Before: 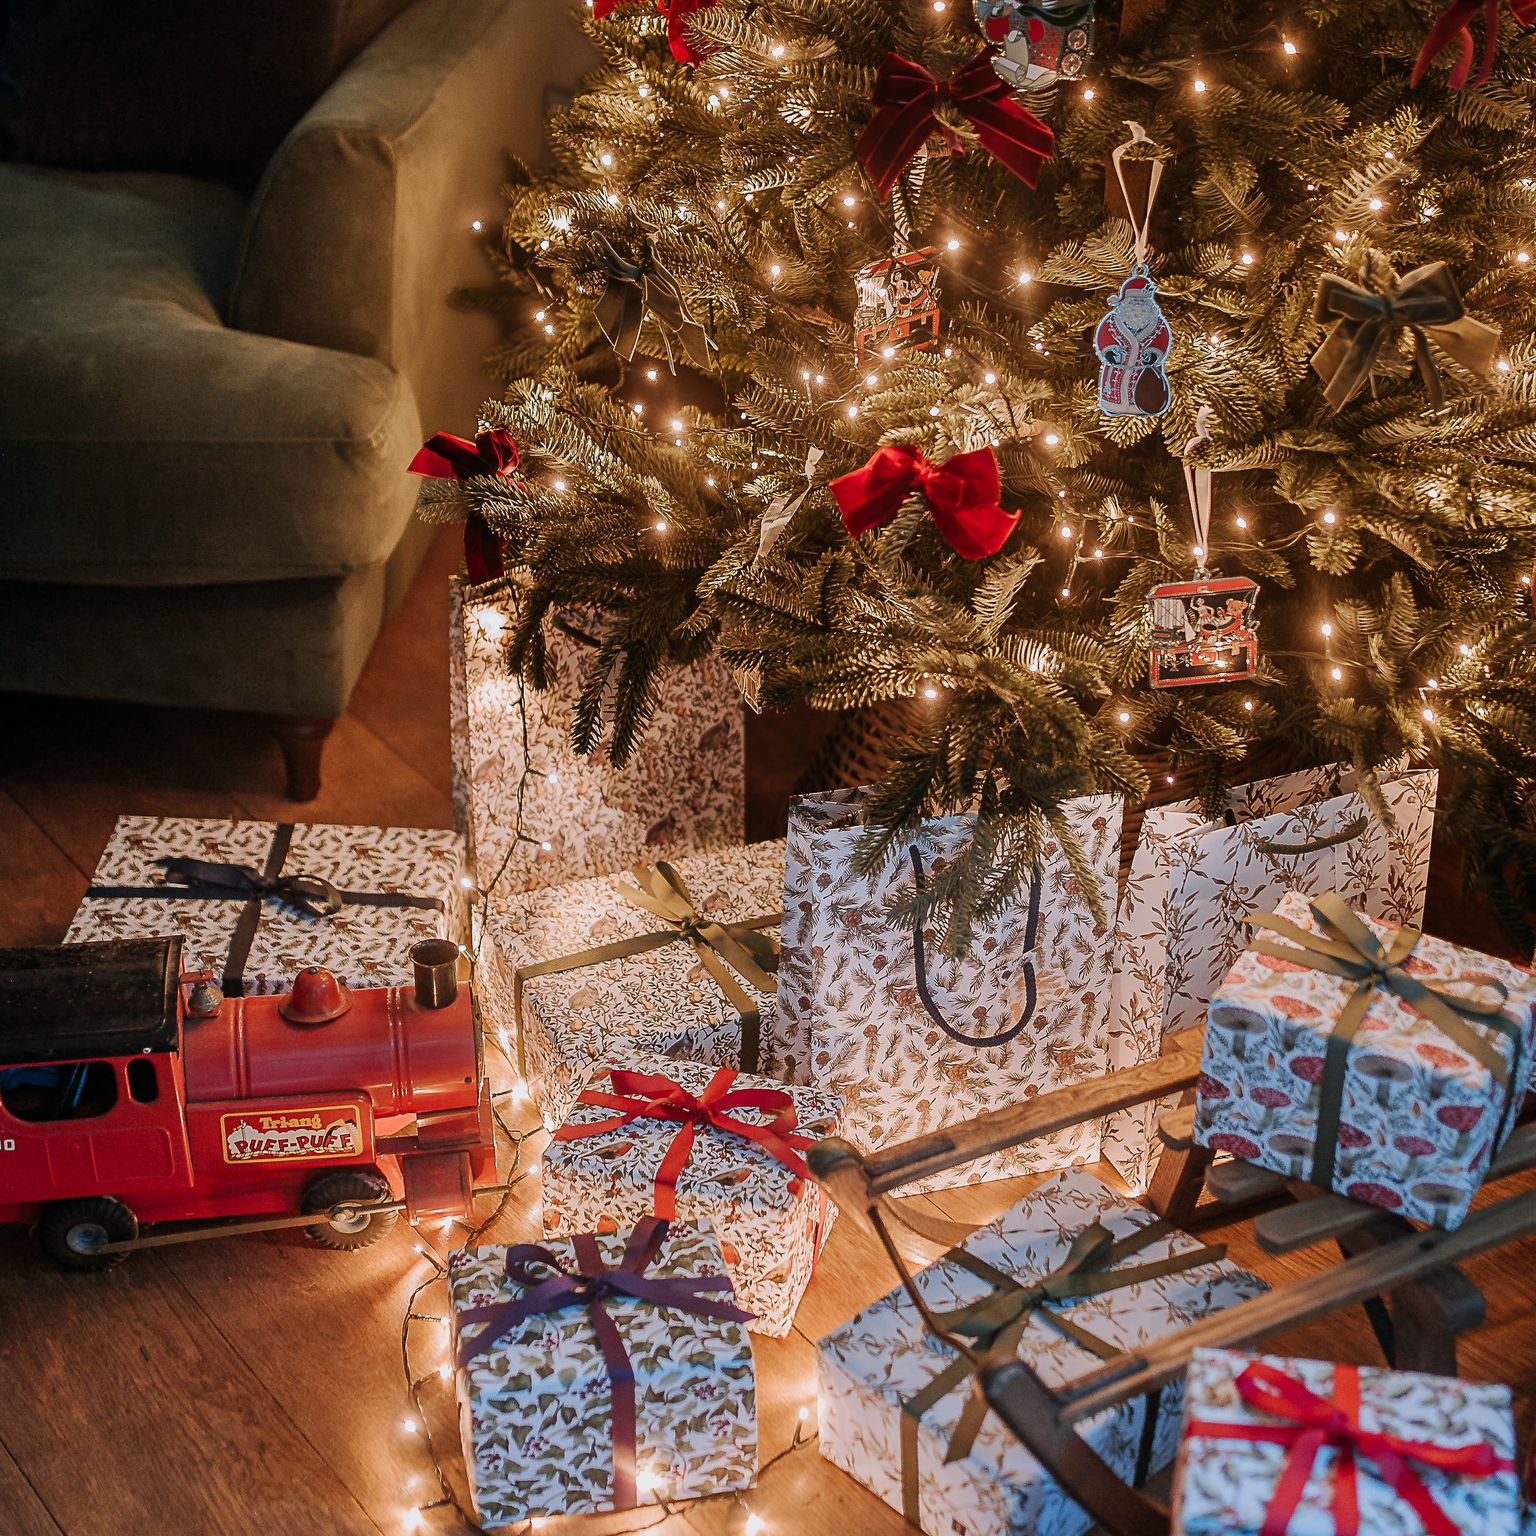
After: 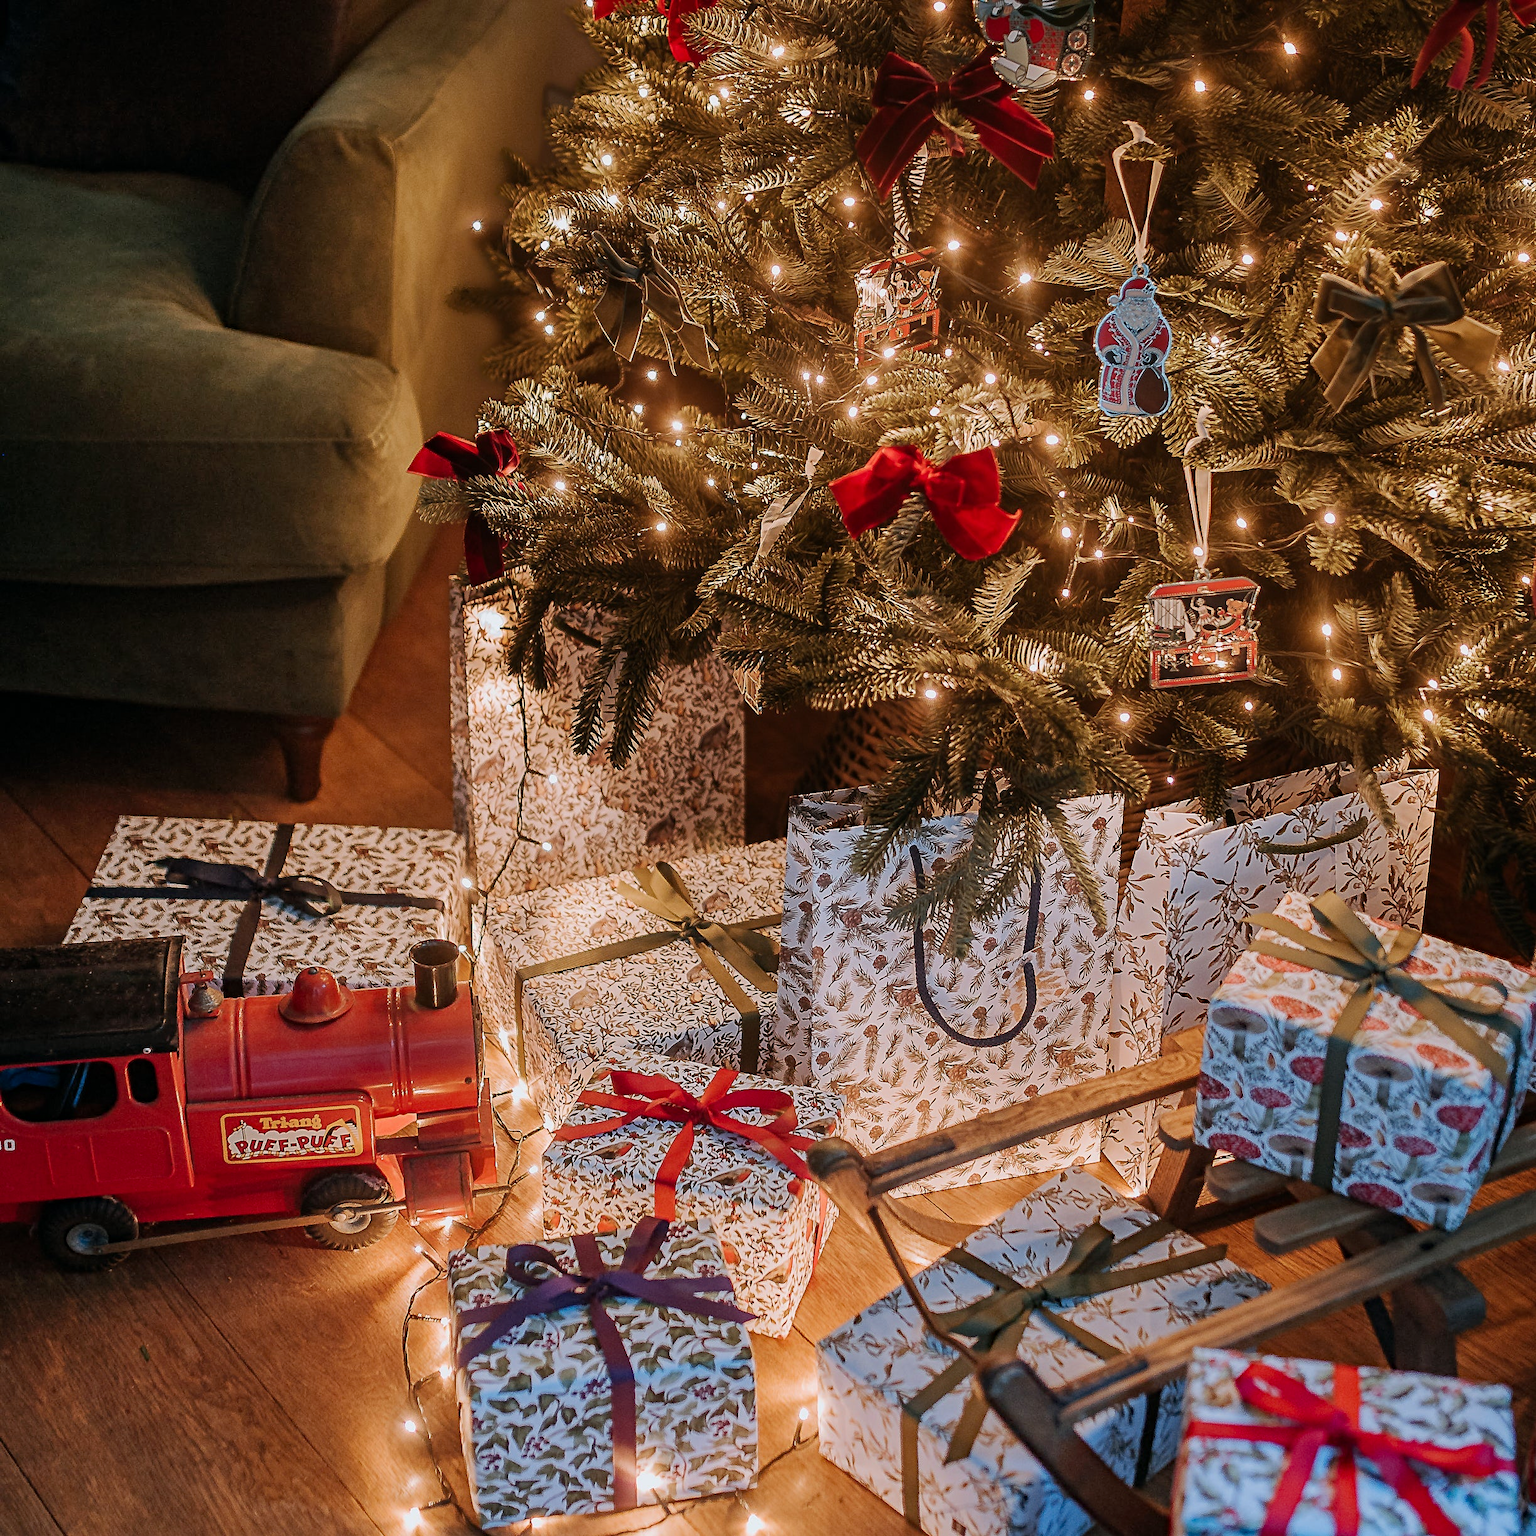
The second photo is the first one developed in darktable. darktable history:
haze removal: strength 0.277, distance 0.25, adaptive false
